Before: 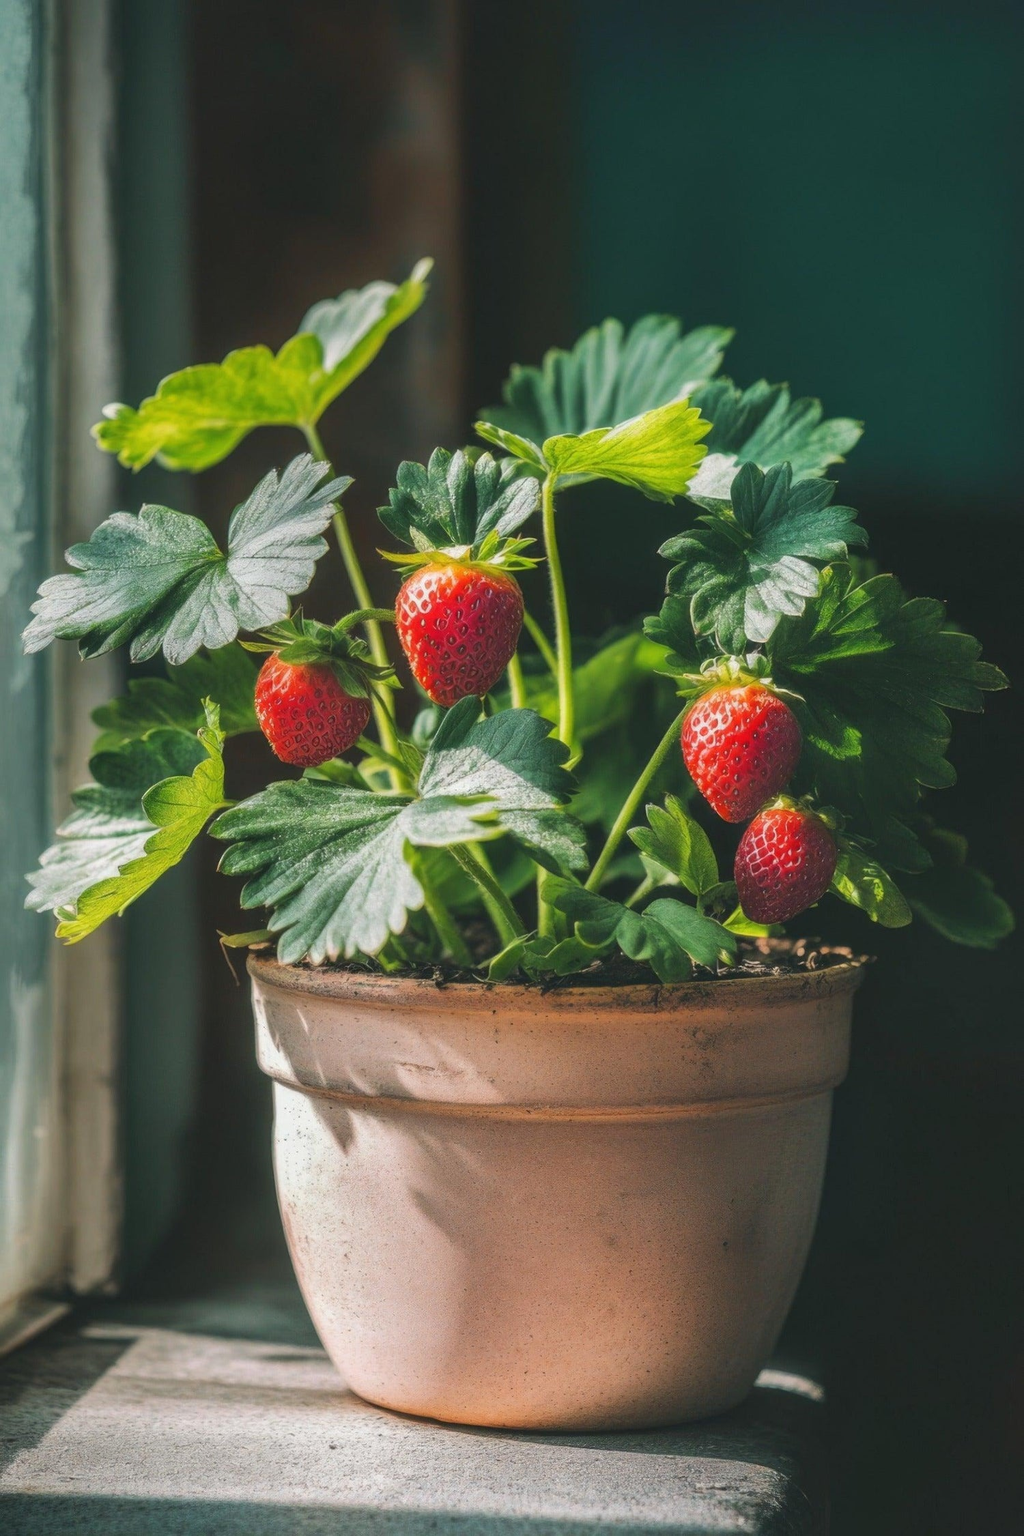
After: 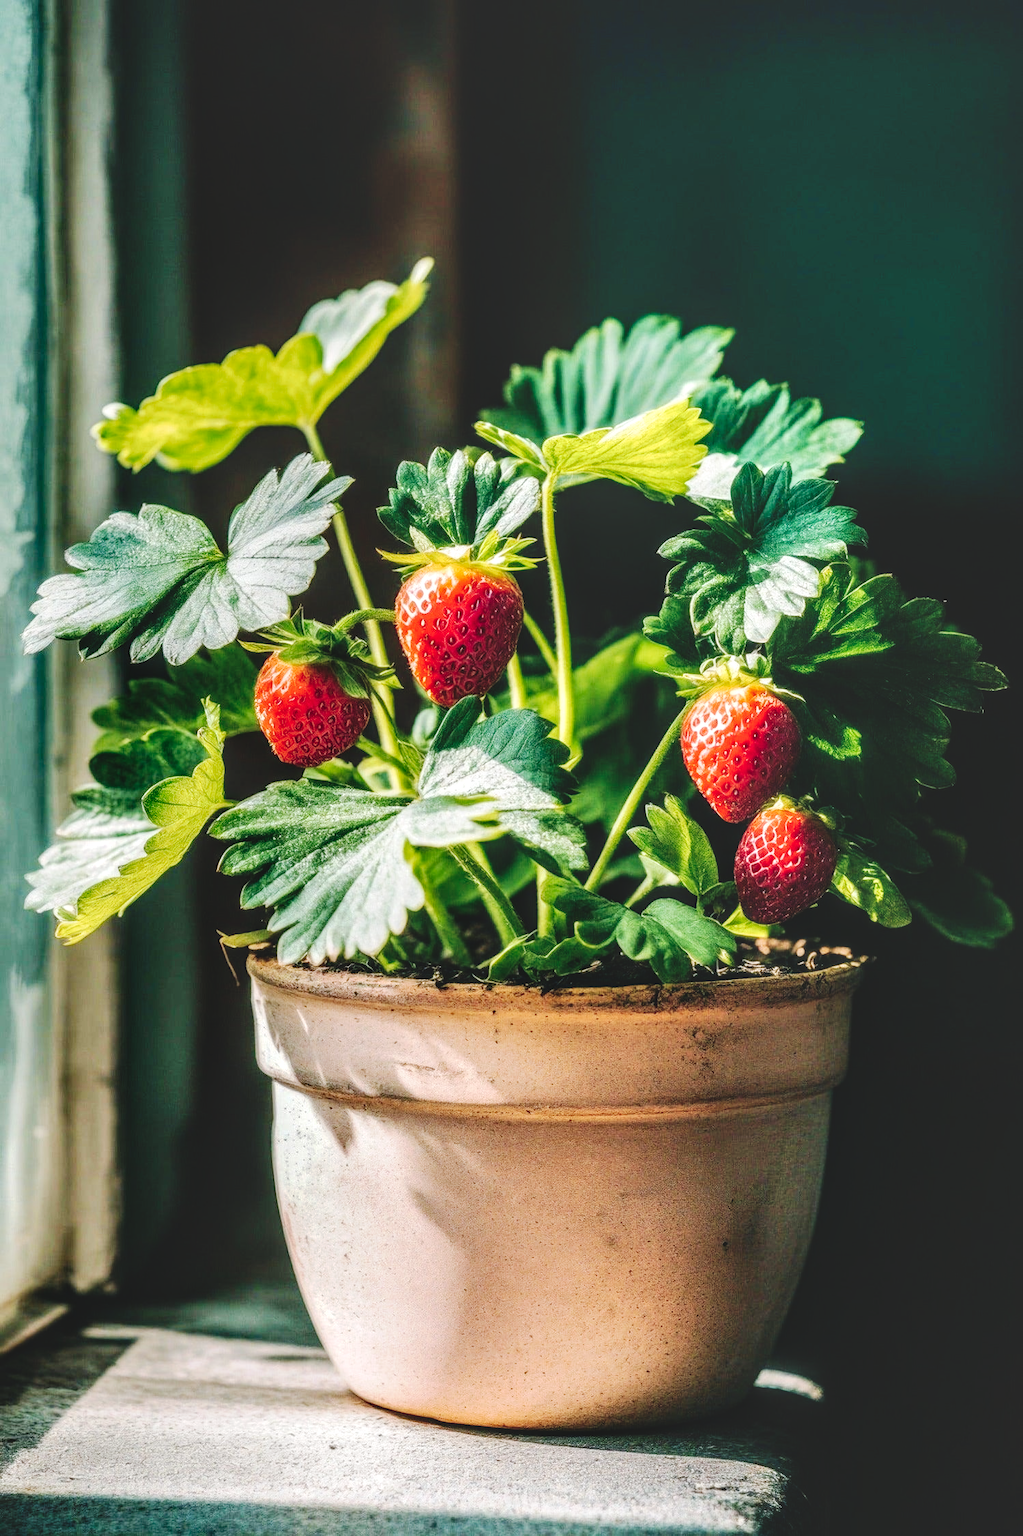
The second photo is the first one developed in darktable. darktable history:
local contrast: highlights 60%, shadows 60%, detail 160%
velvia: on, module defaults
tone curve: curves: ch0 [(0, 0) (0.003, 0.169) (0.011, 0.169) (0.025, 0.169) (0.044, 0.173) (0.069, 0.178) (0.1, 0.183) (0.136, 0.185) (0.177, 0.197) (0.224, 0.227) (0.277, 0.292) (0.335, 0.391) (0.399, 0.491) (0.468, 0.592) (0.543, 0.672) (0.623, 0.734) (0.709, 0.785) (0.801, 0.844) (0.898, 0.893) (1, 1)], preserve colors none
